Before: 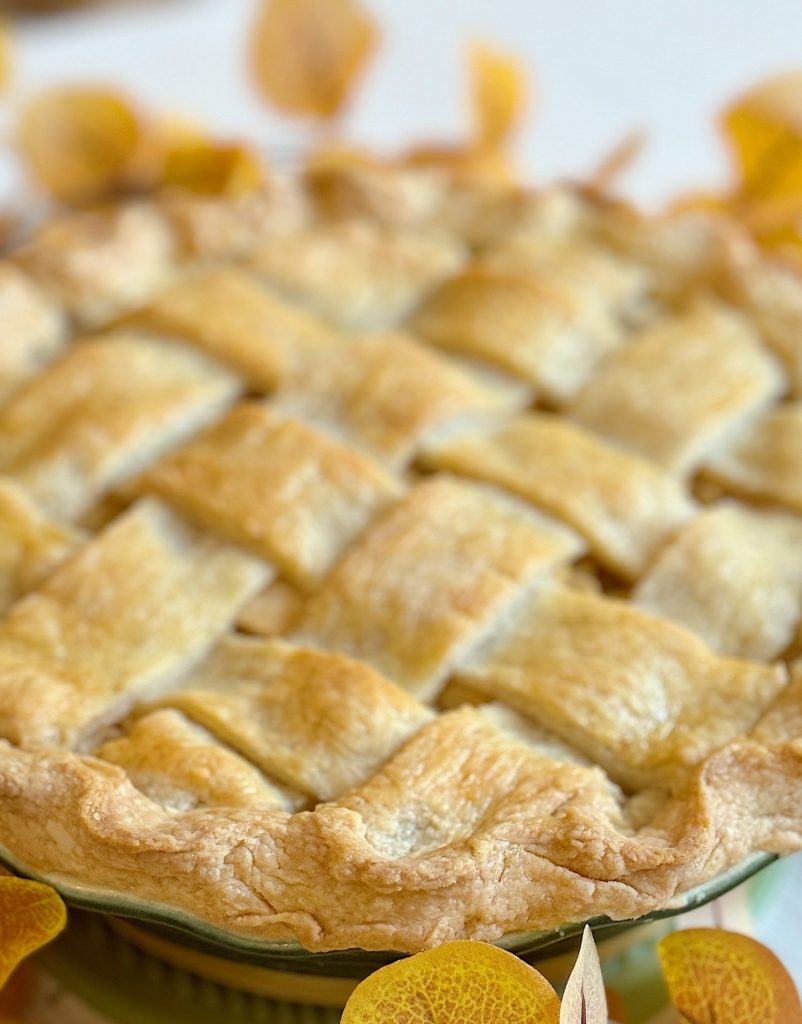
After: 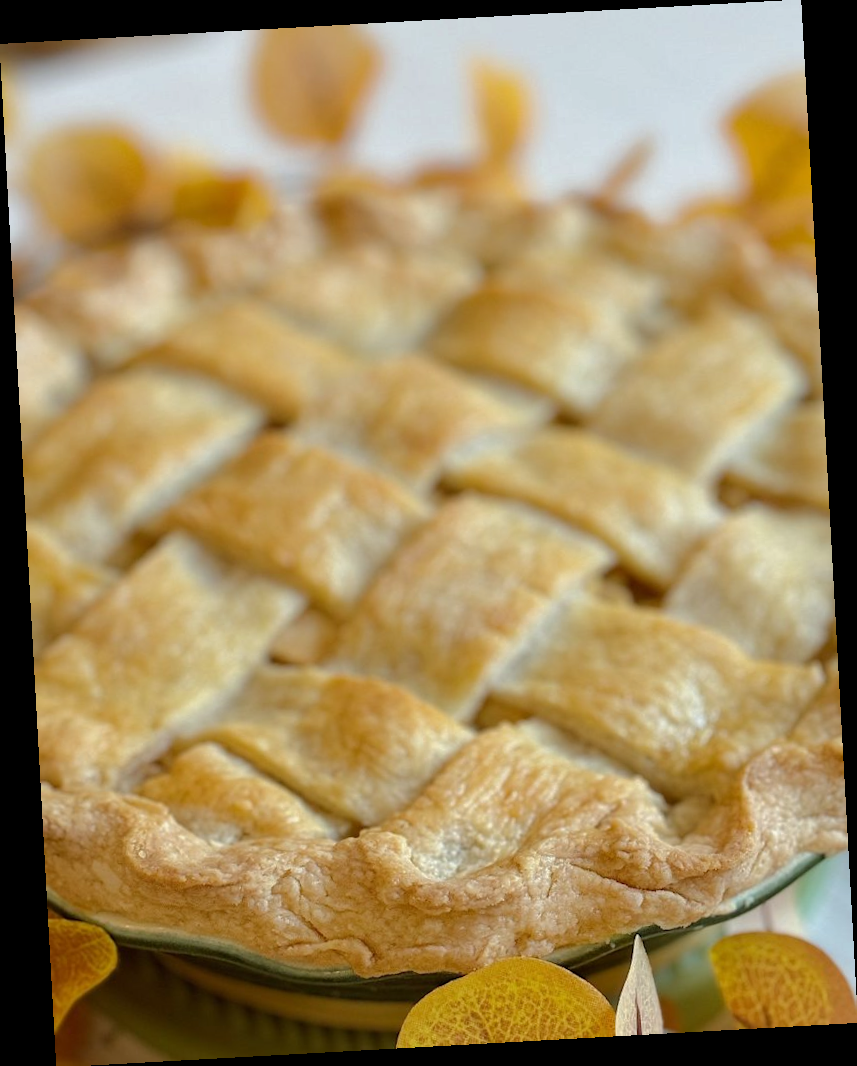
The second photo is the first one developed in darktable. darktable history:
rgb curve: curves: ch0 [(0, 0) (0.175, 0.154) (0.785, 0.663) (1, 1)]
rotate and perspective: rotation -3.18°, automatic cropping off
